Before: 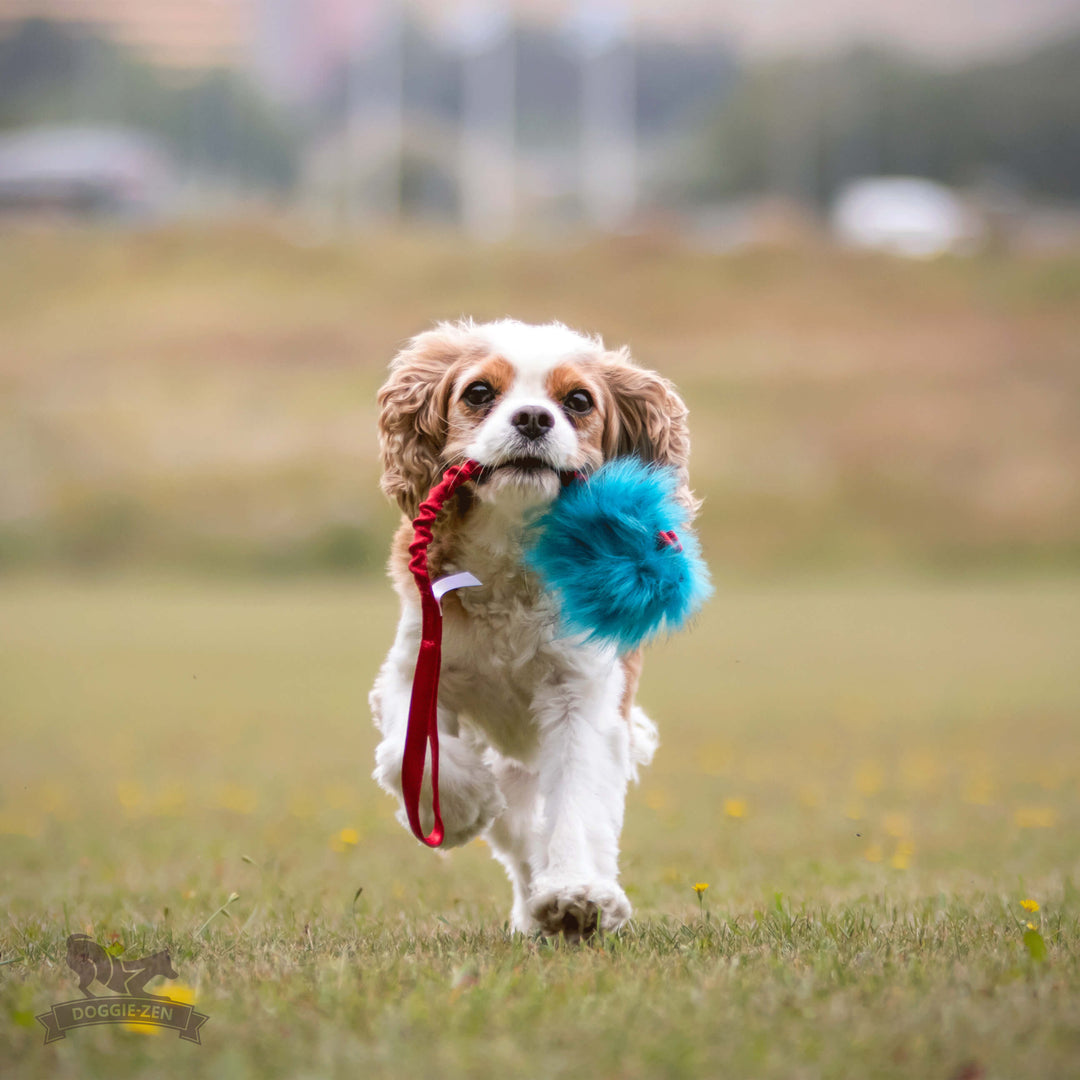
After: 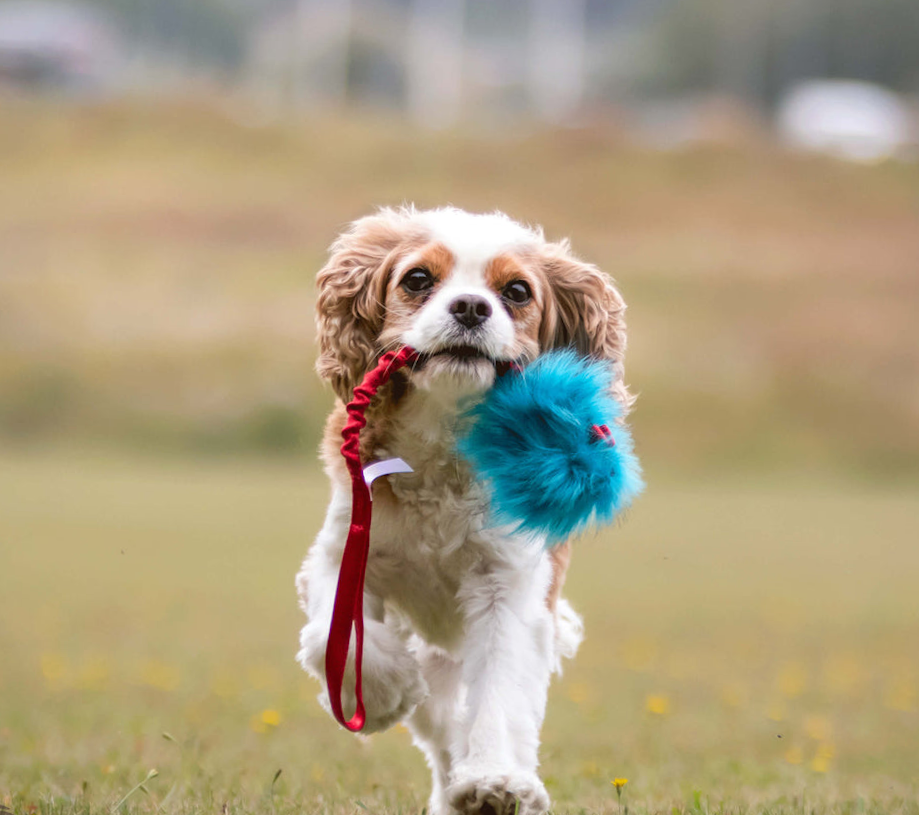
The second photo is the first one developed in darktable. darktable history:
crop: left 7.856%, top 11.836%, right 10.12%, bottom 15.387%
rotate and perspective: rotation 2.27°, automatic cropping off
